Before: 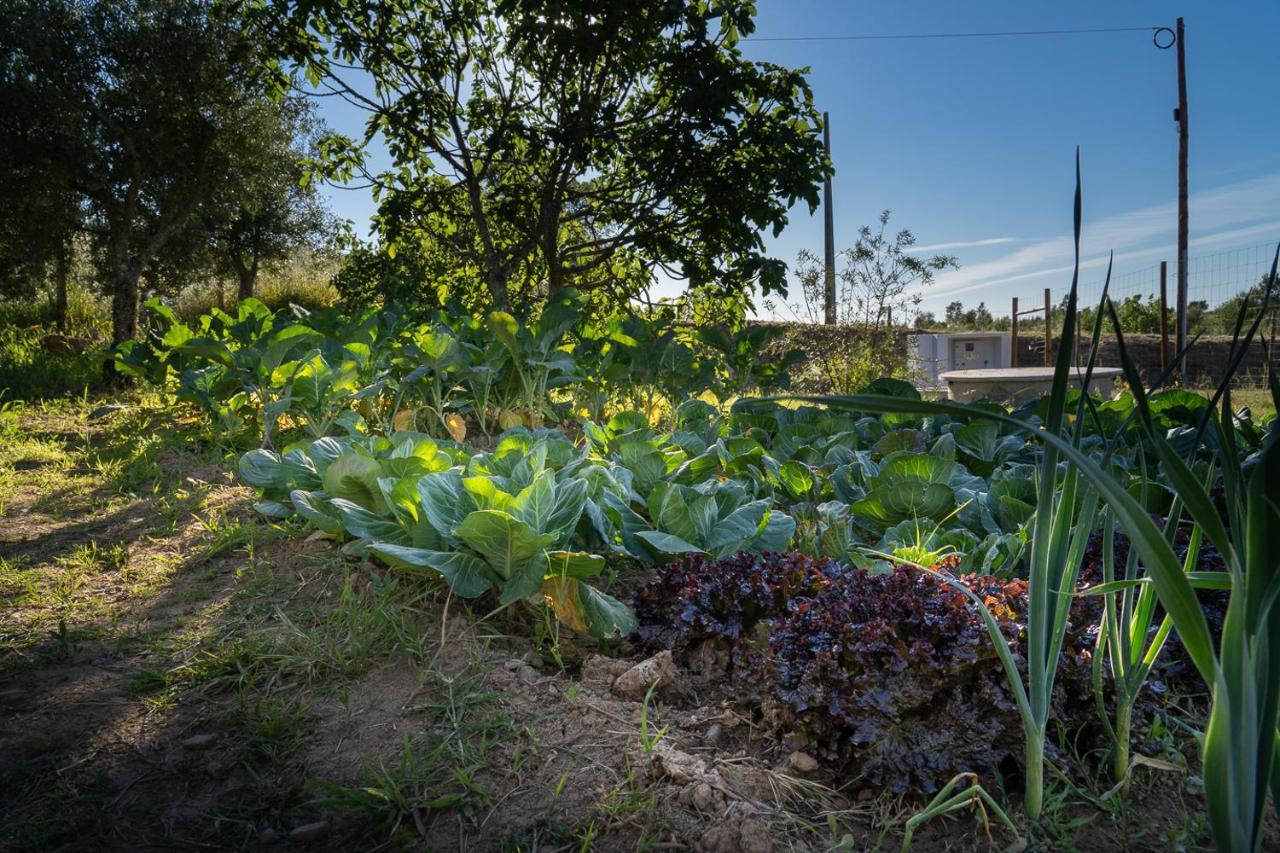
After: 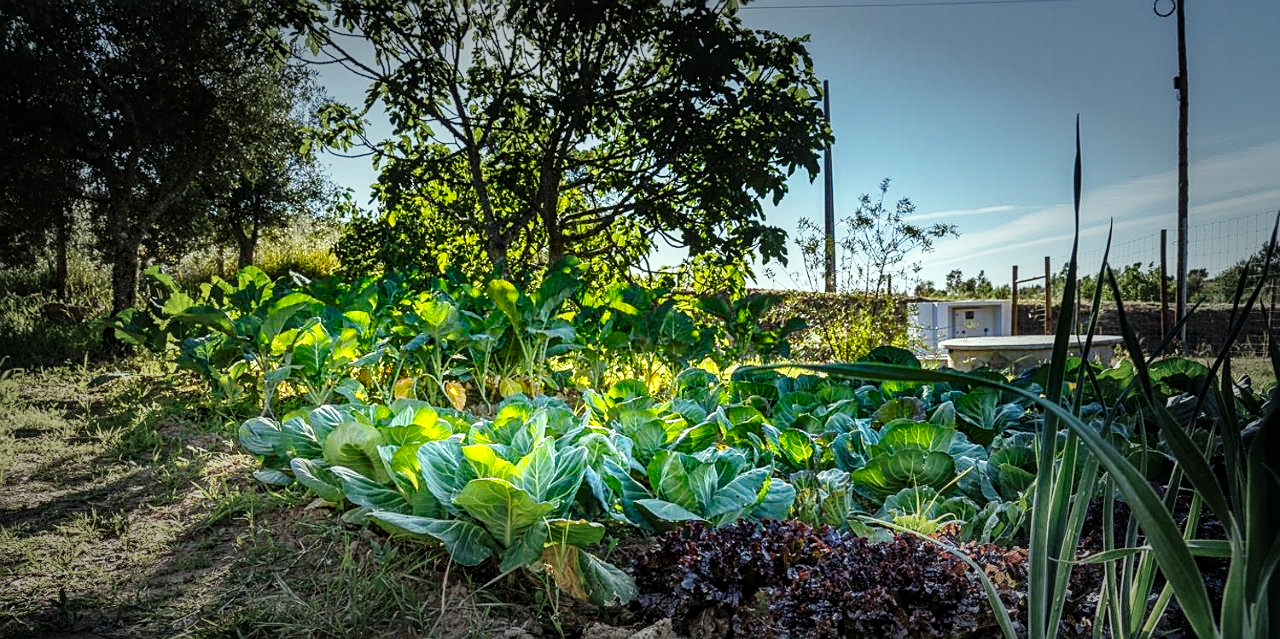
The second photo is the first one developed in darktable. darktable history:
color correction: highlights a* -6.69, highlights b* 0.49
vignetting: fall-off start 48.41%, automatic ratio true, width/height ratio 1.29, unbound false
sharpen: on, module defaults
local contrast: detail 130%
color balance rgb: perceptual saturation grading › global saturation 10%, global vibrance 20%
base curve: curves: ch0 [(0, 0) (0.028, 0.03) (0.121, 0.232) (0.46, 0.748) (0.859, 0.968) (1, 1)], preserve colors none
tone equalizer: on, module defaults
crop: top 3.857%, bottom 21.132%
